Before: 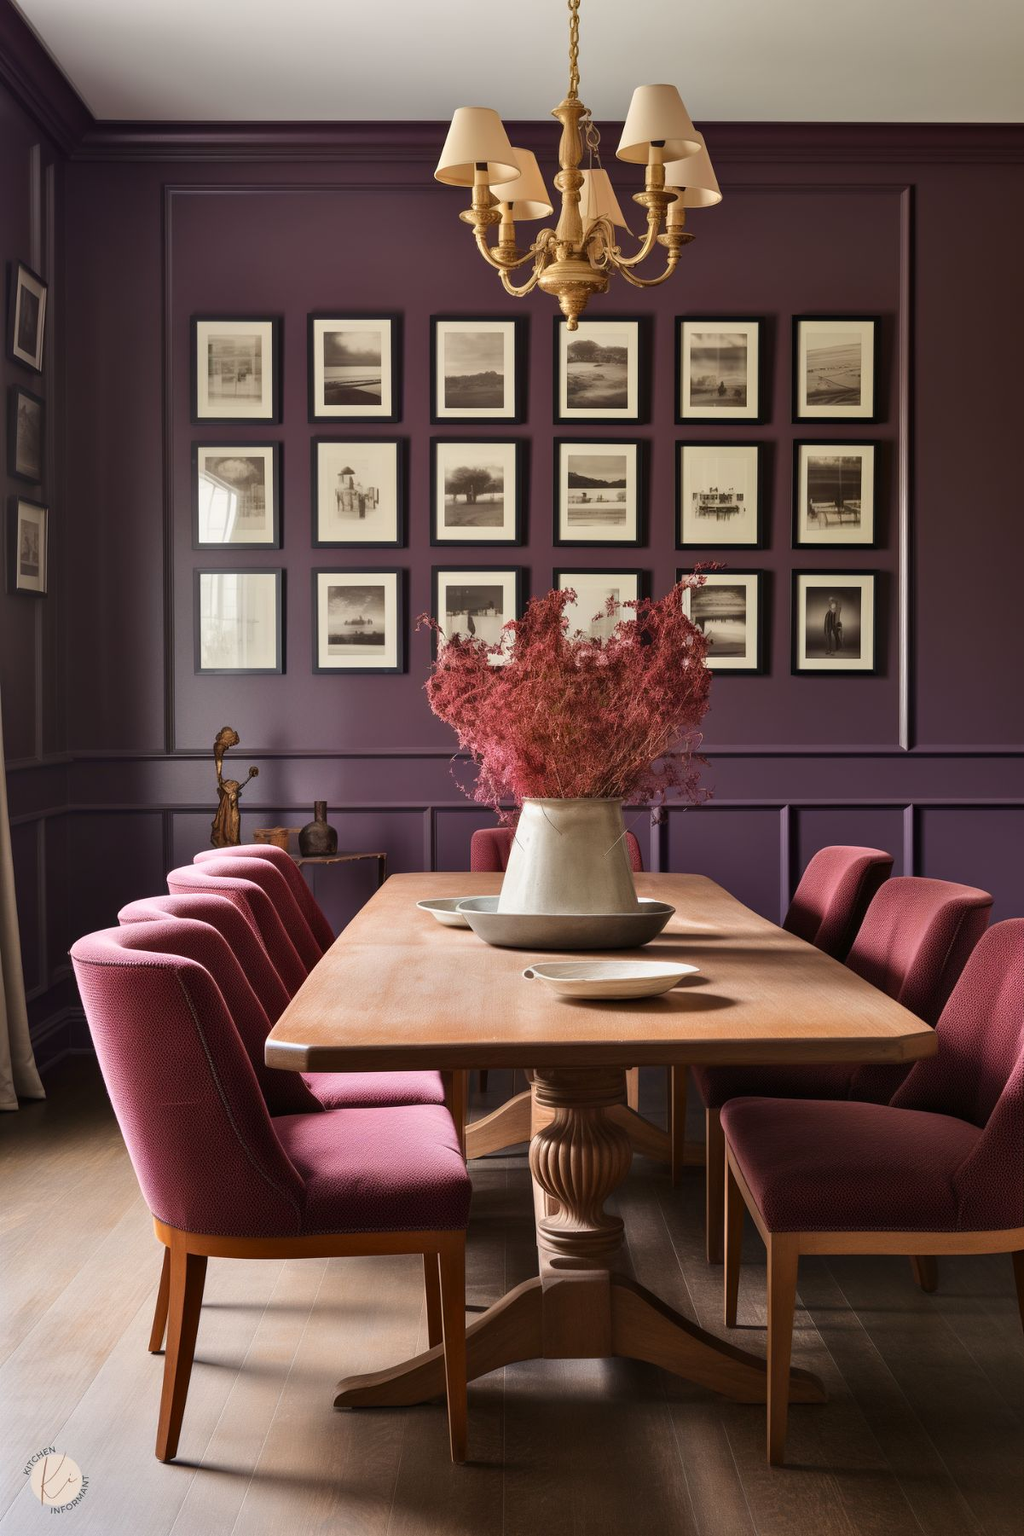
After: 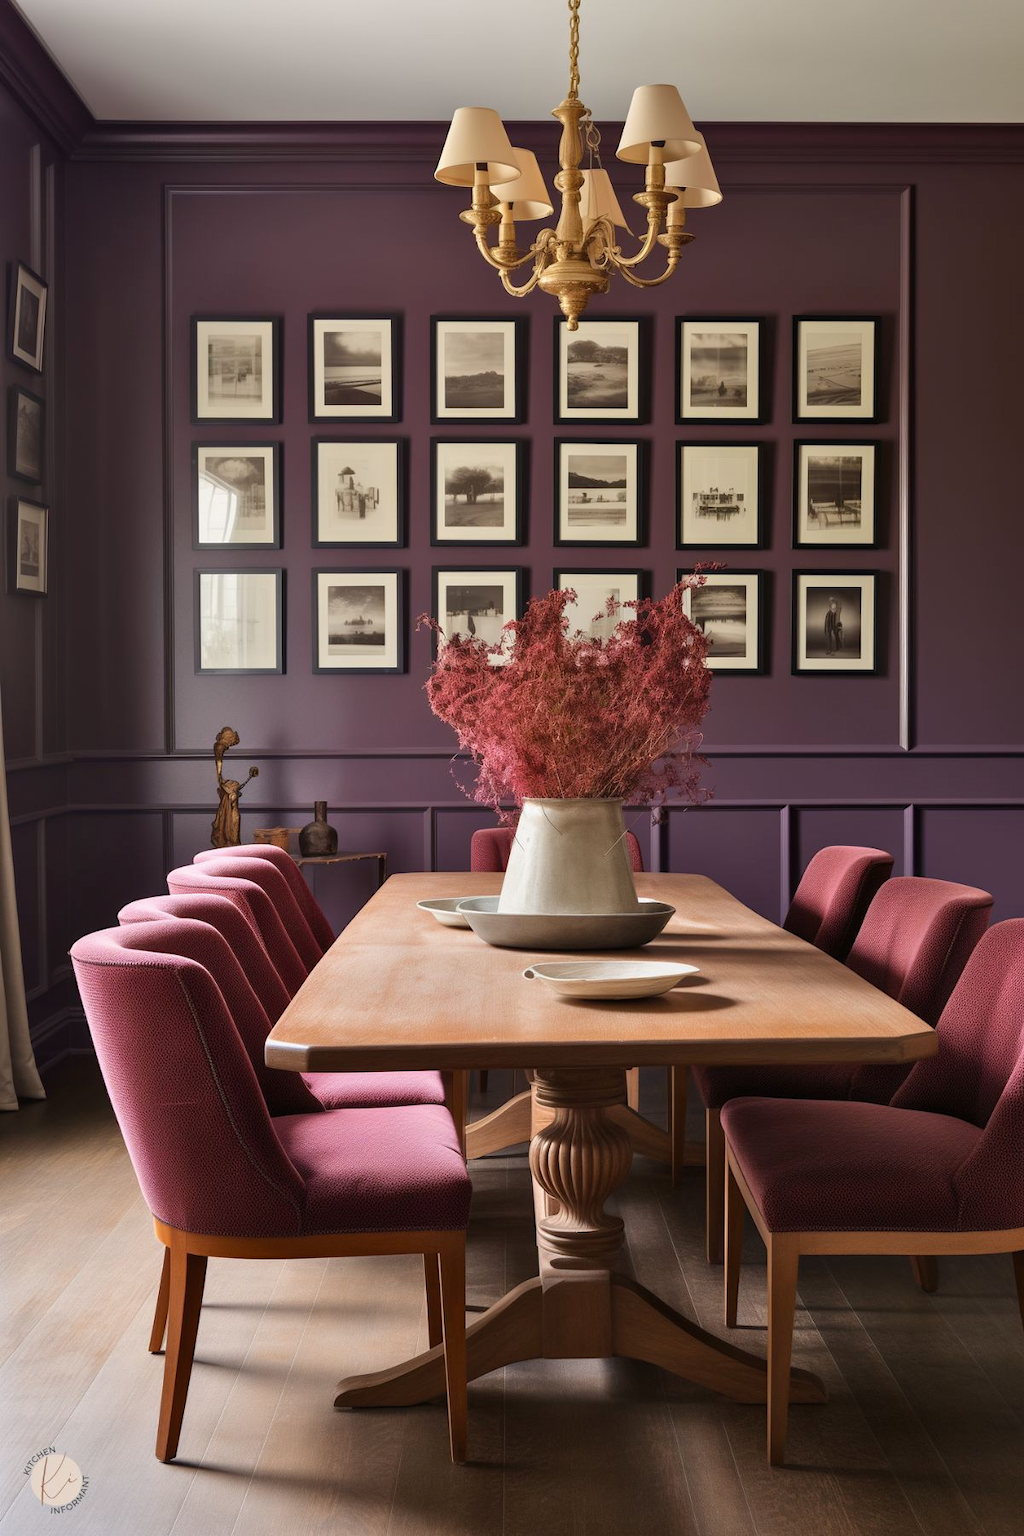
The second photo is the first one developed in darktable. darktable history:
shadows and highlights: shadows 25.24, highlights -24.22
